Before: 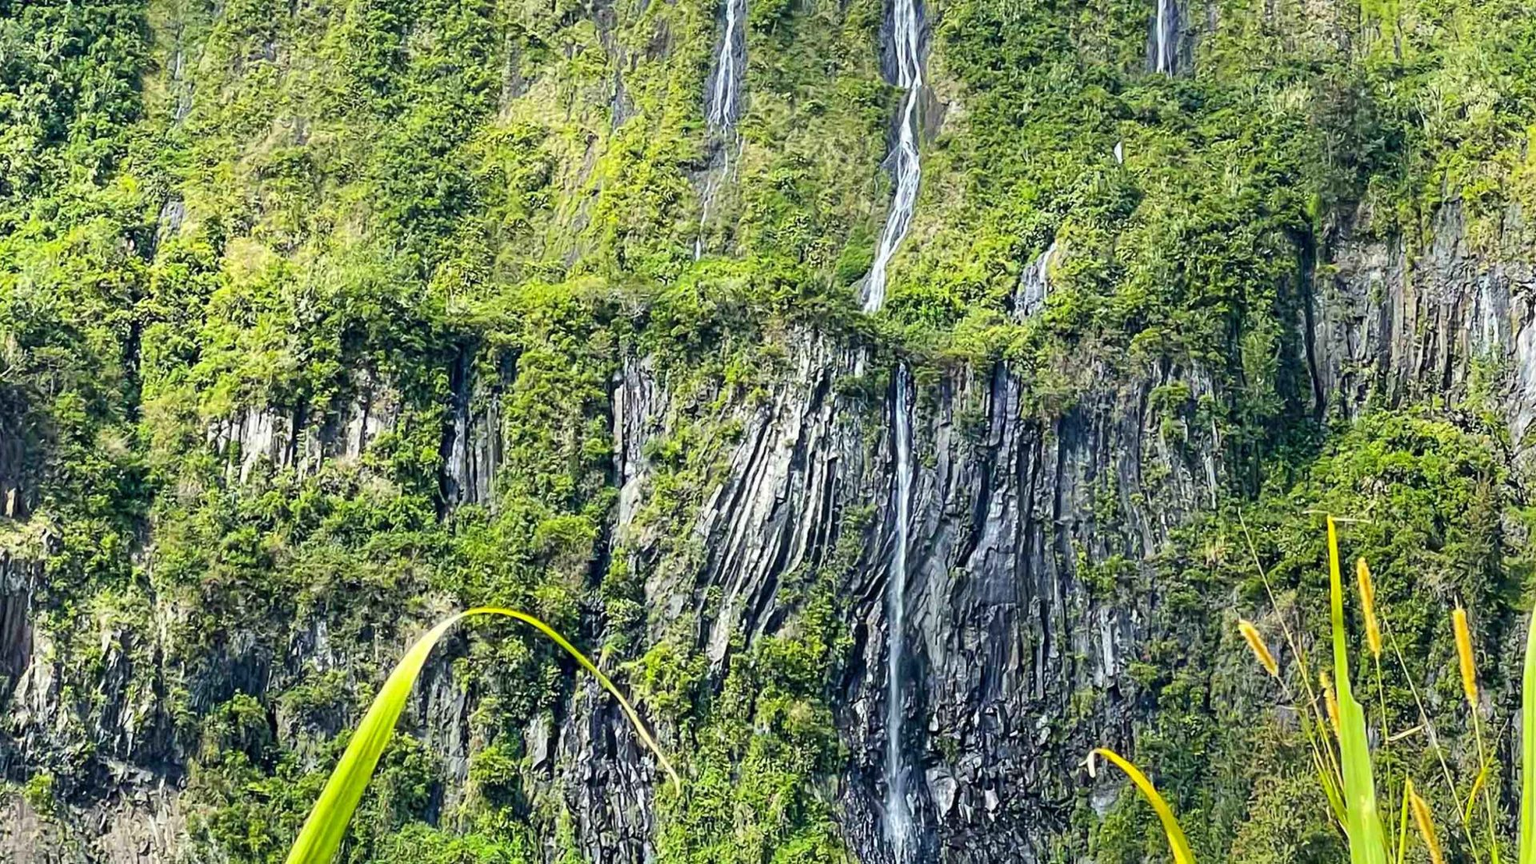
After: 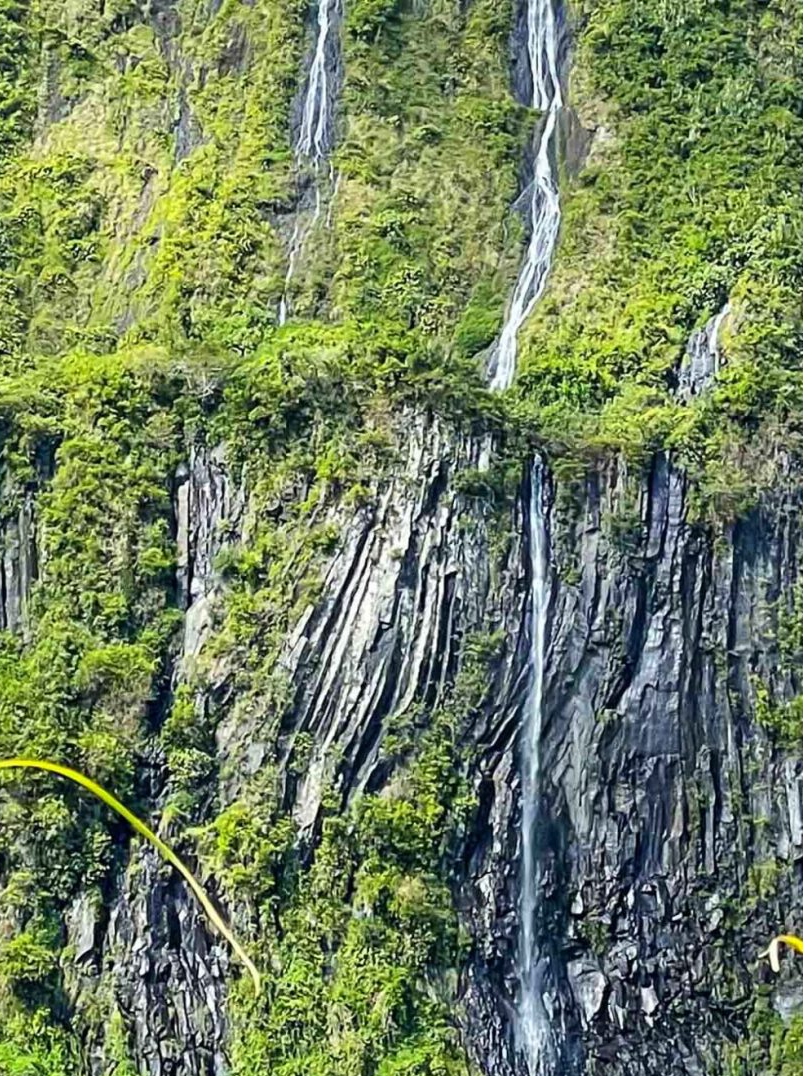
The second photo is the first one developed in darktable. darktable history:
crop: left 30.753%, right 27.417%
